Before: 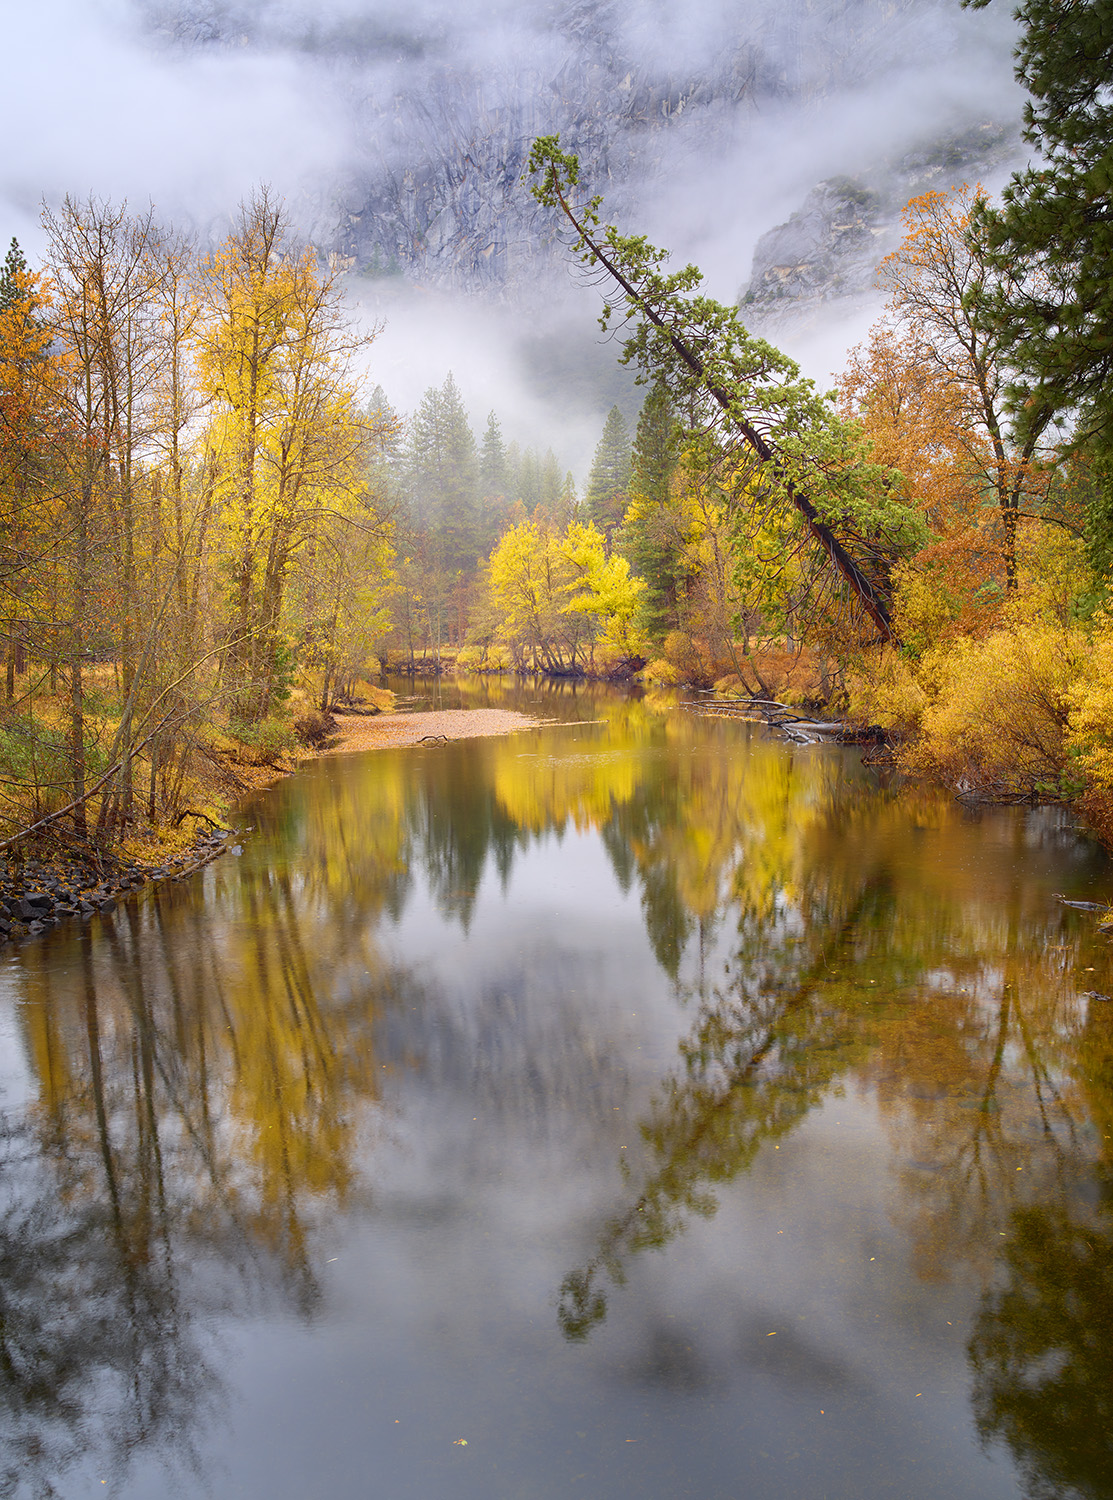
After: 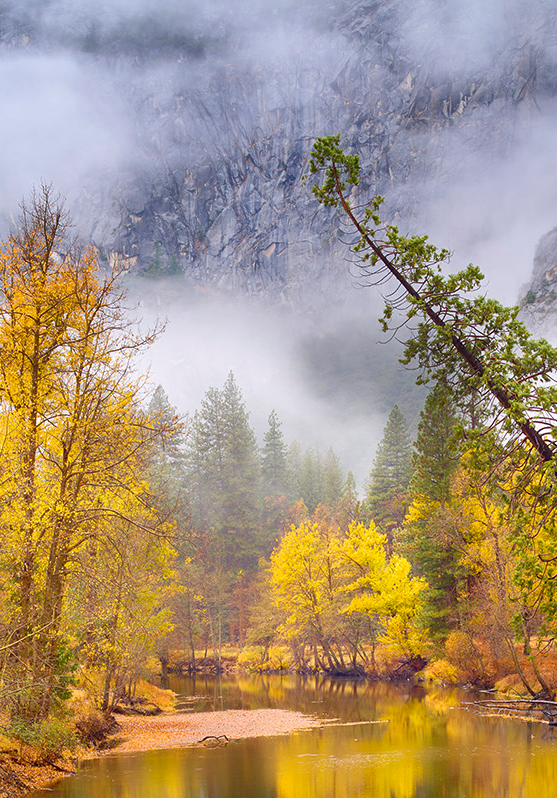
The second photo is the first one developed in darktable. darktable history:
shadows and highlights: shadows 39.52, highlights -53.69, low approximation 0.01, soften with gaussian
crop: left 19.694%, right 30.205%, bottom 46.744%
